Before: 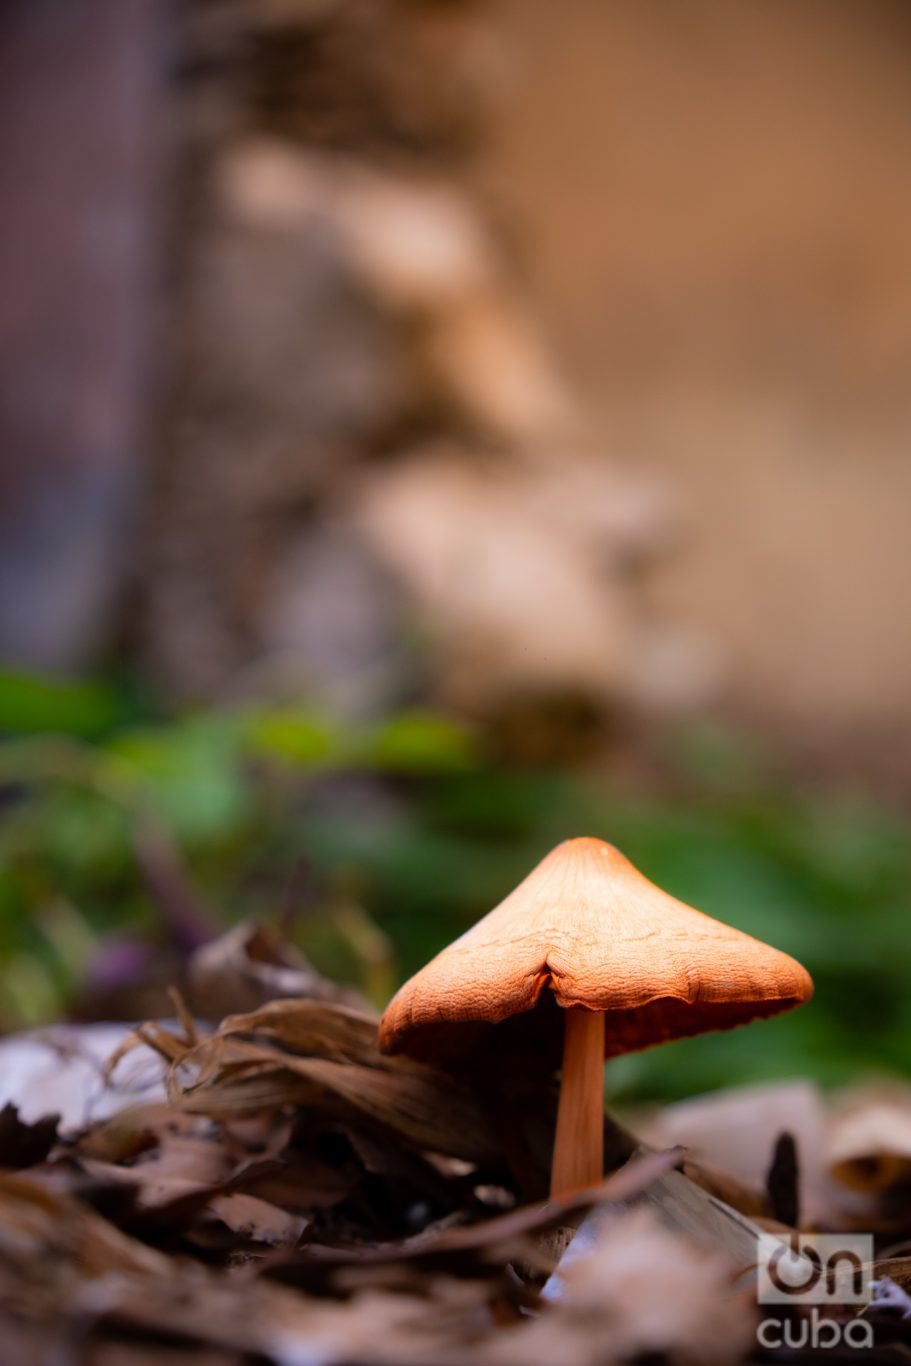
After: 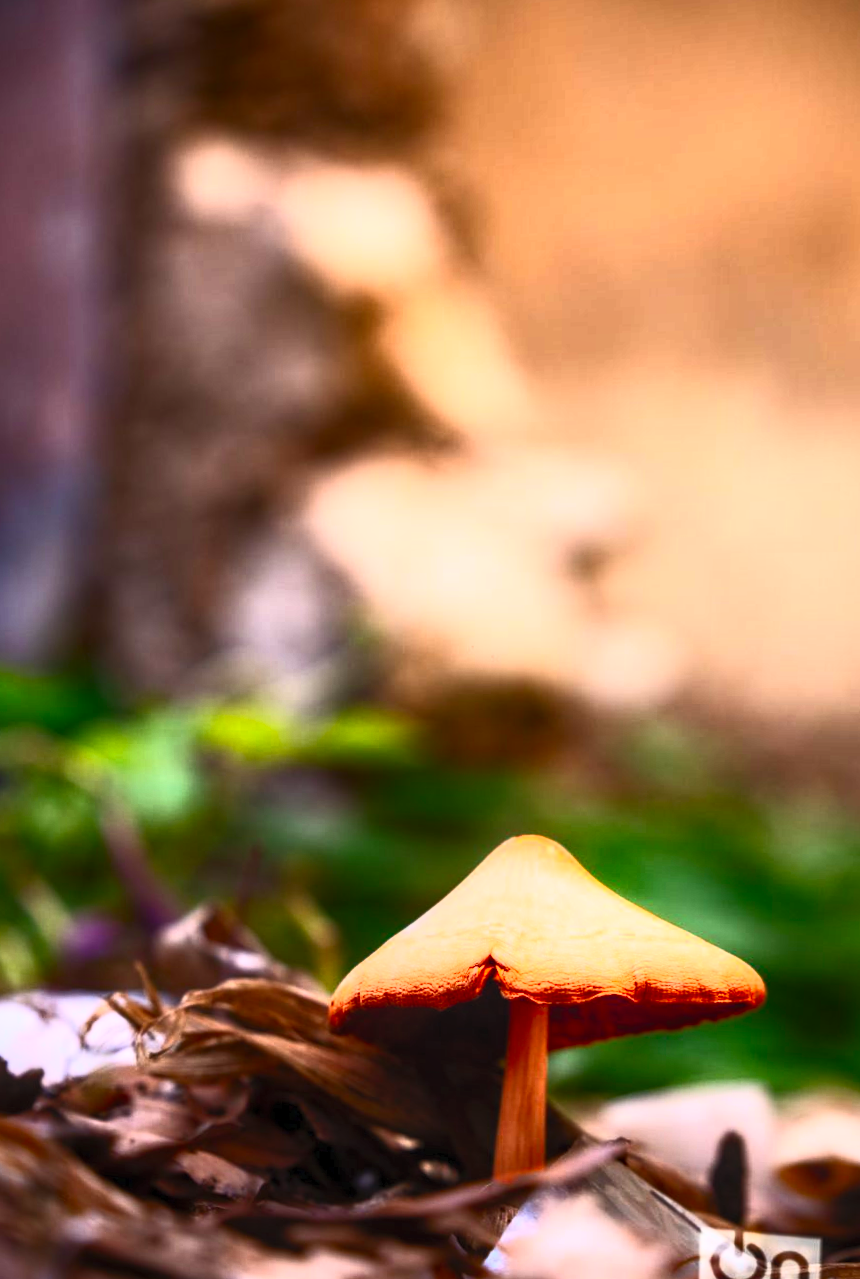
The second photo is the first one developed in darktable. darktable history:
rotate and perspective: rotation 0.062°, lens shift (vertical) 0.115, lens shift (horizontal) -0.133, crop left 0.047, crop right 0.94, crop top 0.061, crop bottom 0.94
local contrast: on, module defaults
contrast brightness saturation: contrast 0.83, brightness 0.59, saturation 0.59
